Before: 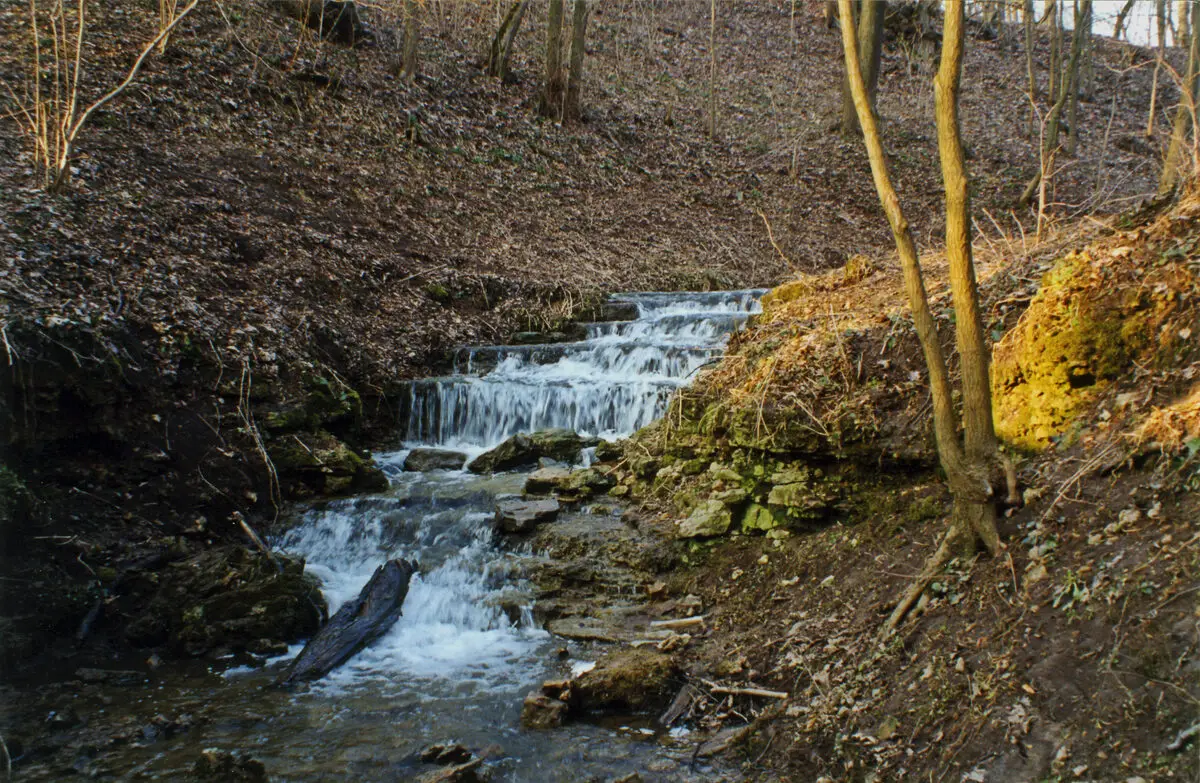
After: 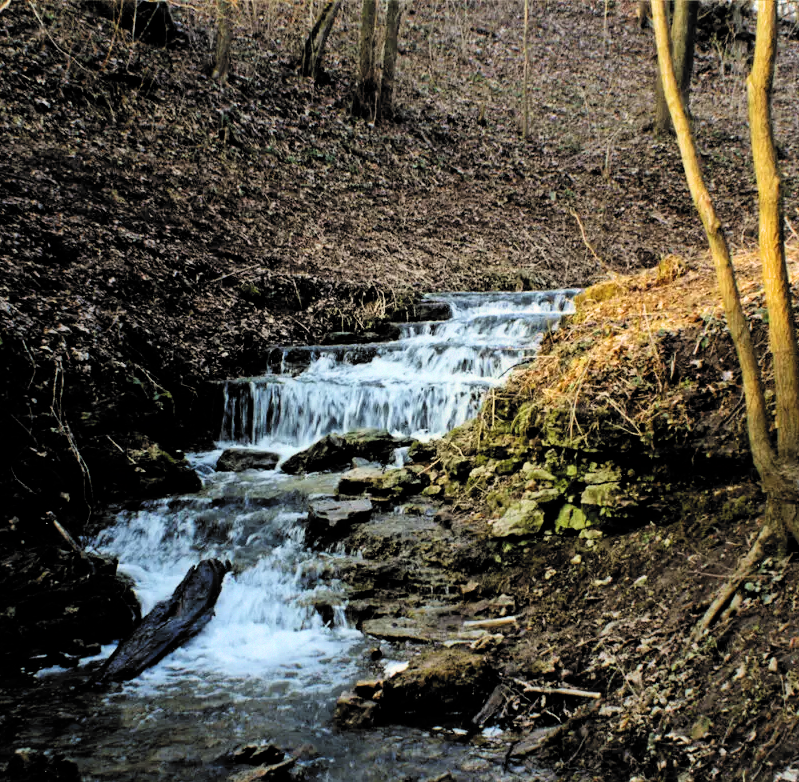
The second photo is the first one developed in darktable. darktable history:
crop and rotate: left 15.61%, right 17.765%
tone equalizer: -8 EV -0.747 EV, -7 EV -0.721 EV, -6 EV -0.579 EV, -5 EV -0.363 EV, -3 EV 0.37 EV, -2 EV 0.6 EV, -1 EV 0.683 EV, +0 EV 0.722 EV, mask exposure compensation -0.504 EV
filmic rgb: black relative exposure -5.12 EV, white relative exposure 3.18 EV, hardness 3.47, contrast 1.197, highlights saturation mix -31.48%, color science v6 (2022), enable highlight reconstruction true
